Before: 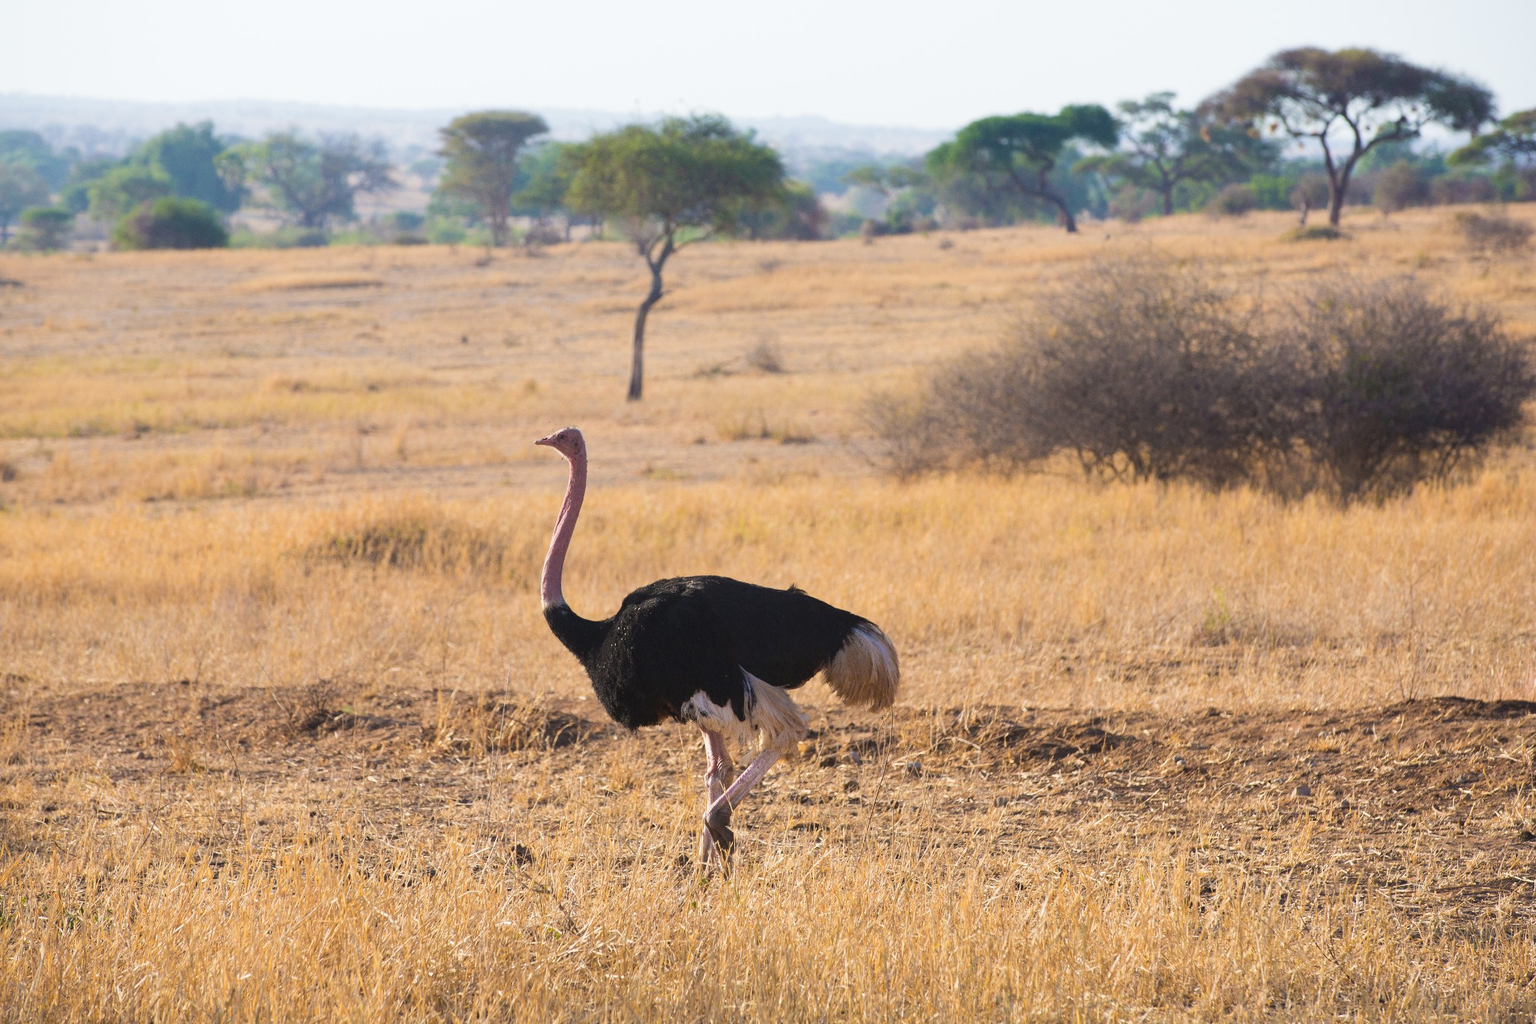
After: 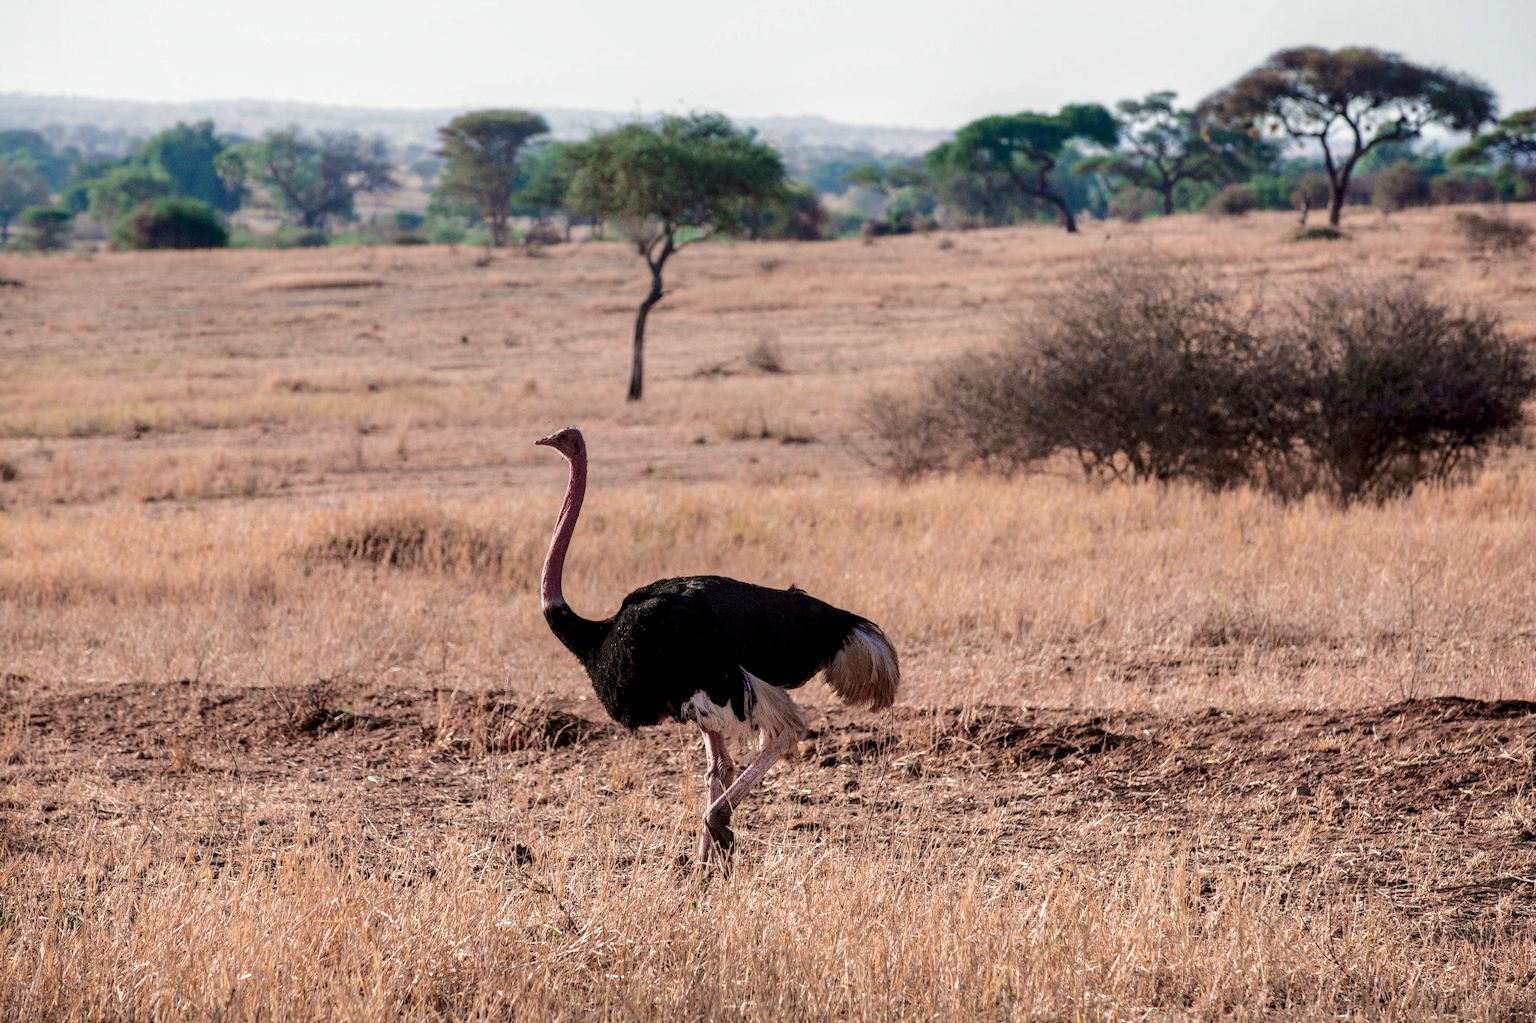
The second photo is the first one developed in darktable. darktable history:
tone curve: curves: ch0 [(0, 0.021) (0.059, 0.053) (0.197, 0.191) (0.32, 0.311) (0.495, 0.505) (0.725, 0.731) (0.89, 0.919) (1, 1)]; ch1 [(0, 0) (0.094, 0.081) (0.285, 0.299) (0.401, 0.424) (0.453, 0.439) (0.495, 0.496) (0.54, 0.55) (0.615, 0.637) (0.657, 0.683) (1, 1)]; ch2 [(0, 0) (0.257, 0.217) (0.43, 0.421) (0.498, 0.507) (0.547, 0.539) (0.595, 0.56) (0.644, 0.599) (1, 1)], color space Lab, independent channels, preserve colors none
tone equalizer: -8 EV 0.25 EV, -7 EV 0.417 EV, -6 EV 0.417 EV, -5 EV 0.25 EV, -3 EV -0.25 EV, -2 EV -0.417 EV, -1 EV -0.417 EV, +0 EV -0.25 EV, edges refinement/feathering 500, mask exposure compensation -1.57 EV, preserve details guided filter
local contrast: highlights 19%, detail 186%
